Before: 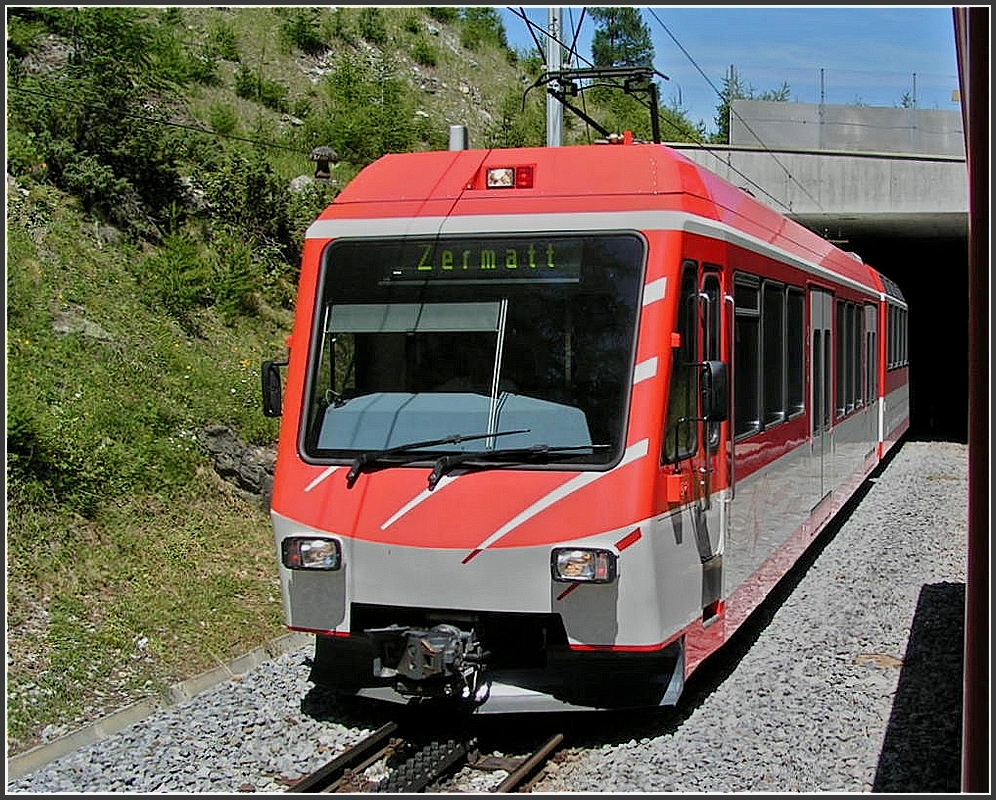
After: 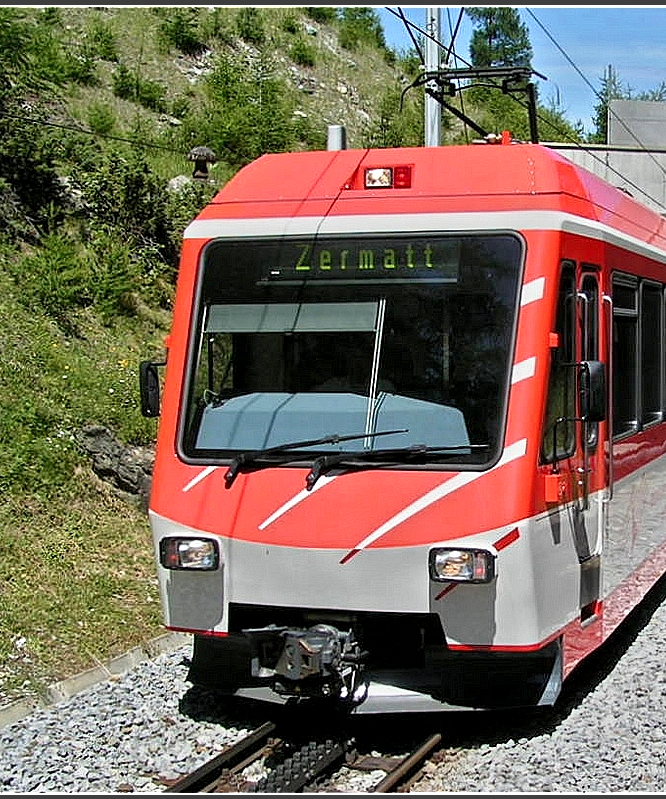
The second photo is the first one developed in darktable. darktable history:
local contrast: mode bilateral grid, contrast 19, coarseness 50, detail 132%, midtone range 0.2
crop and rotate: left 12.4%, right 20.722%
exposure: exposure 0.299 EV, compensate highlight preservation false
shadows and highlights: shadows -0.35, highlights 40.89
